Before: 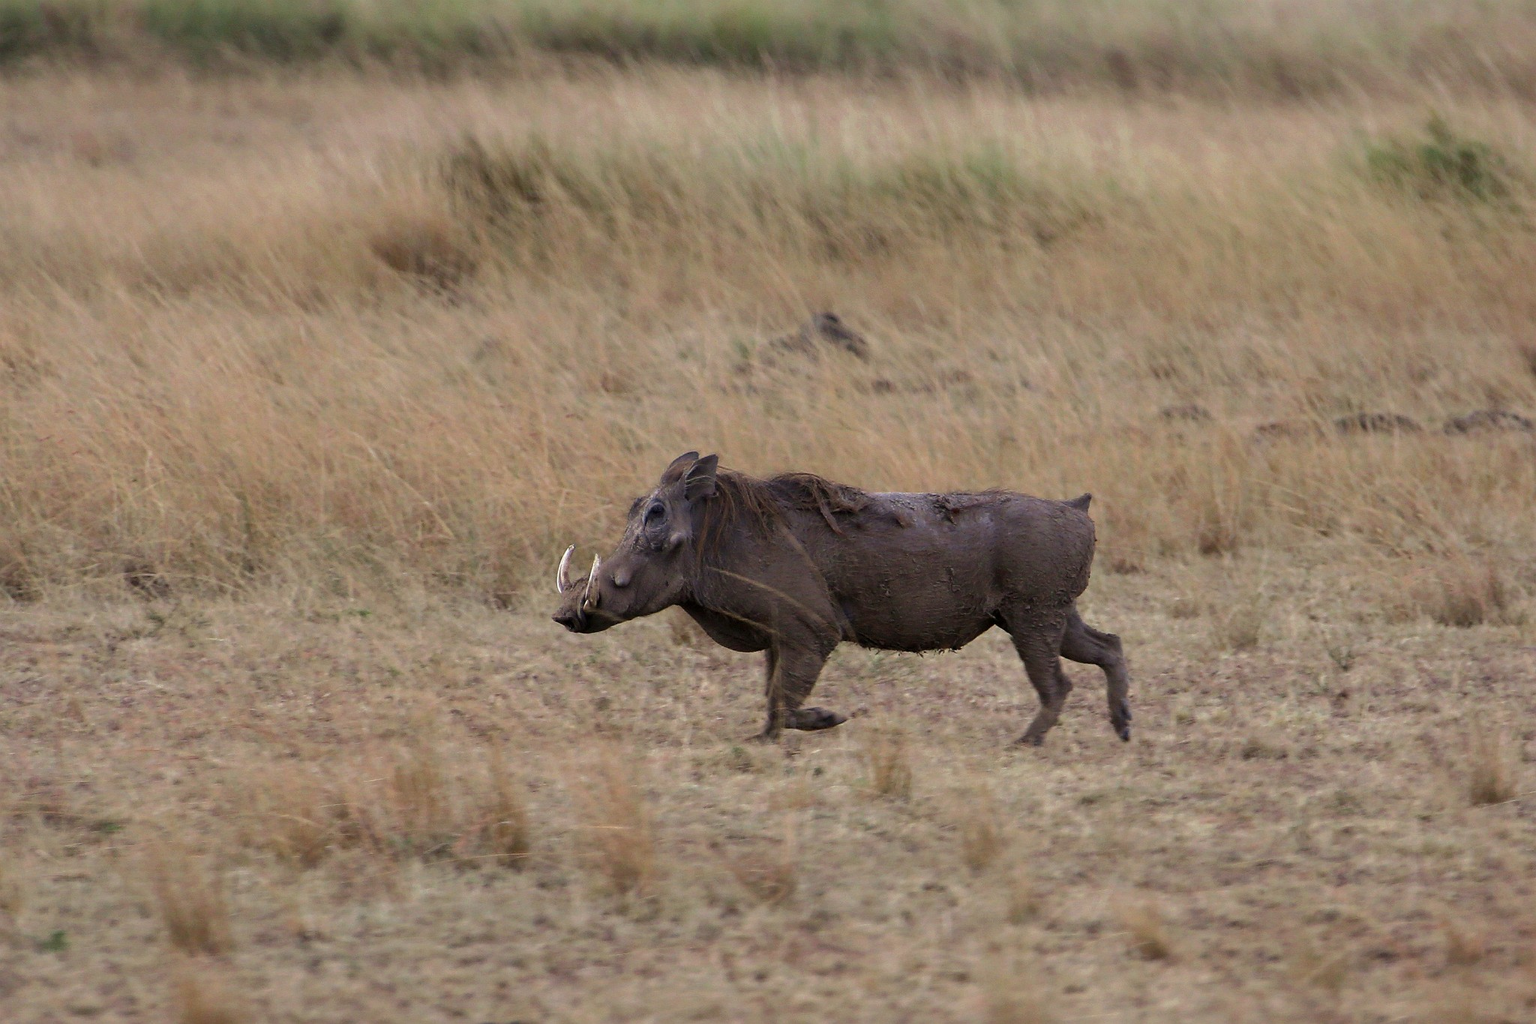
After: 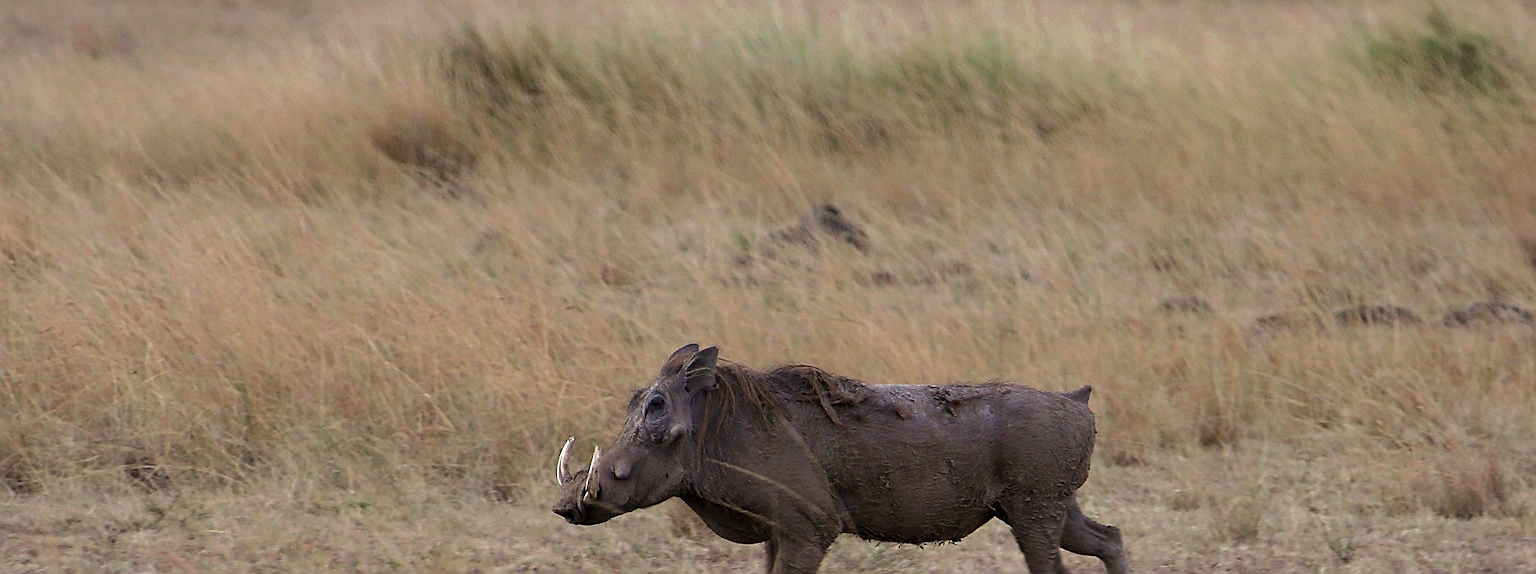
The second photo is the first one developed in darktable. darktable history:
crop and rotate: top 10.605%, bottom 33.274%
sharpen: on, module defaults
